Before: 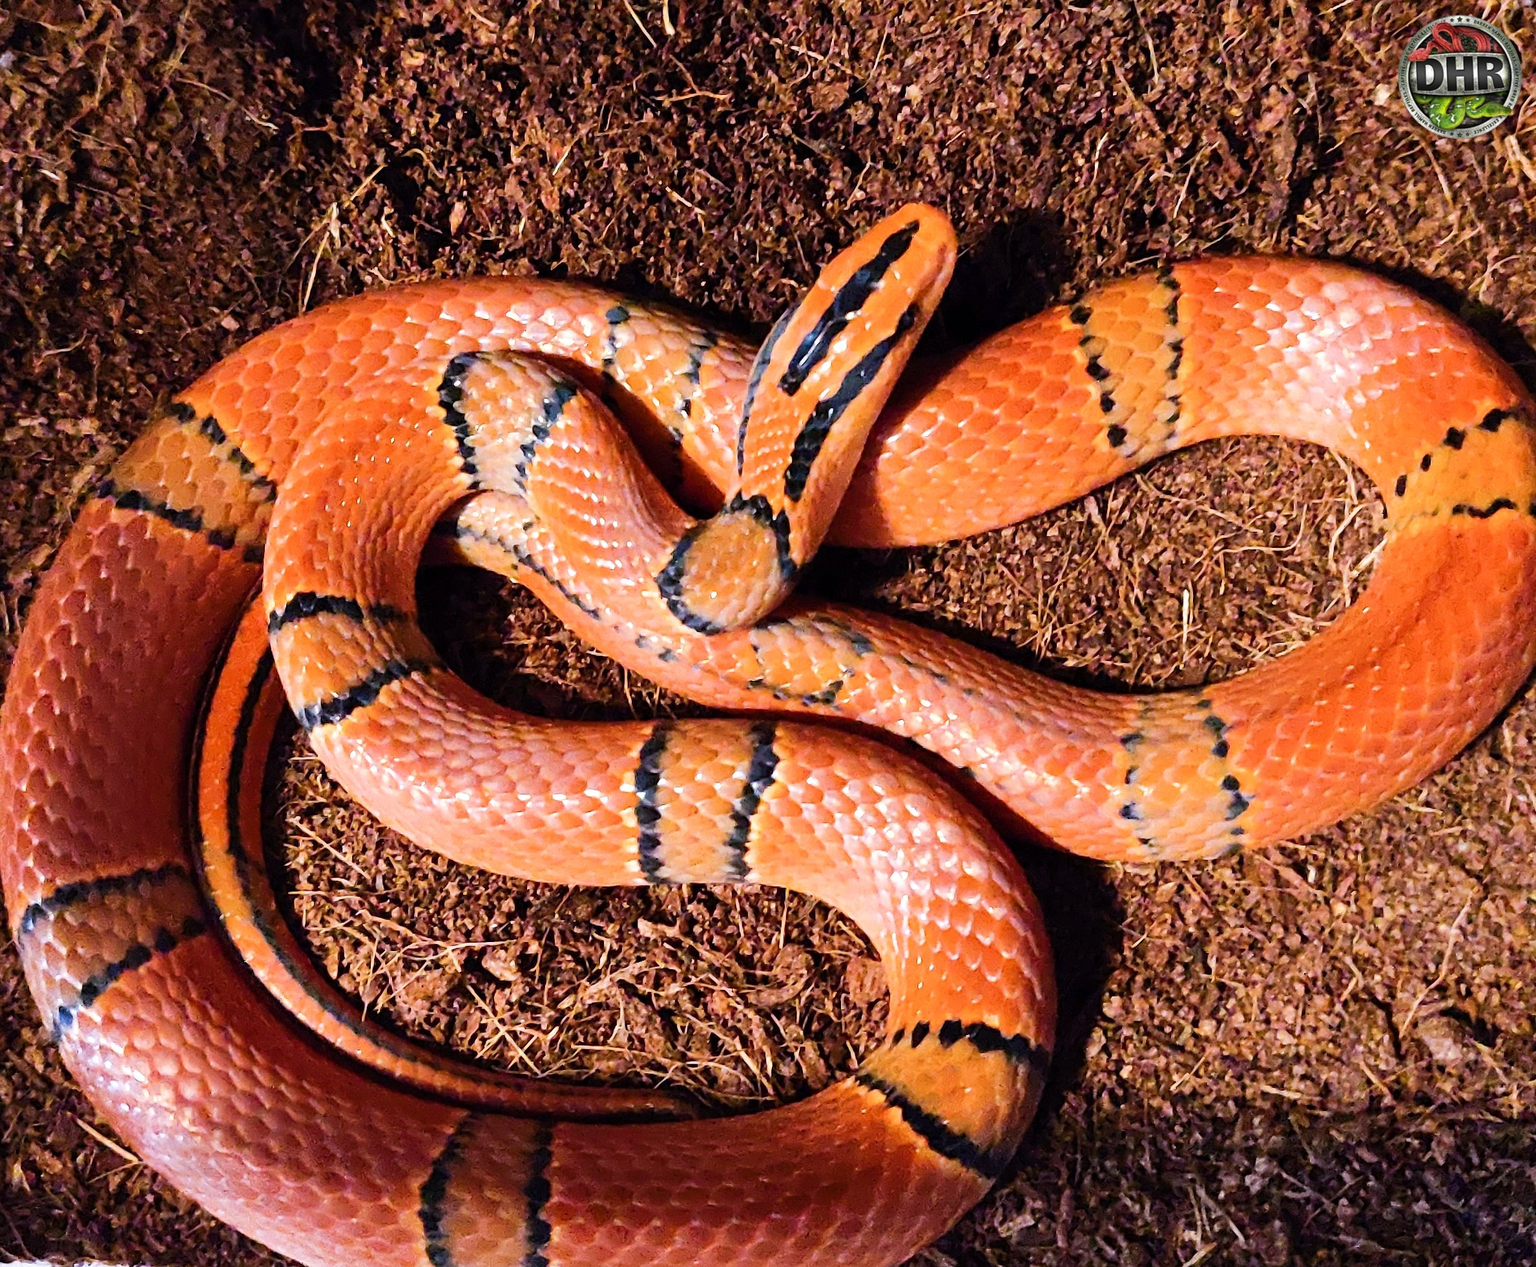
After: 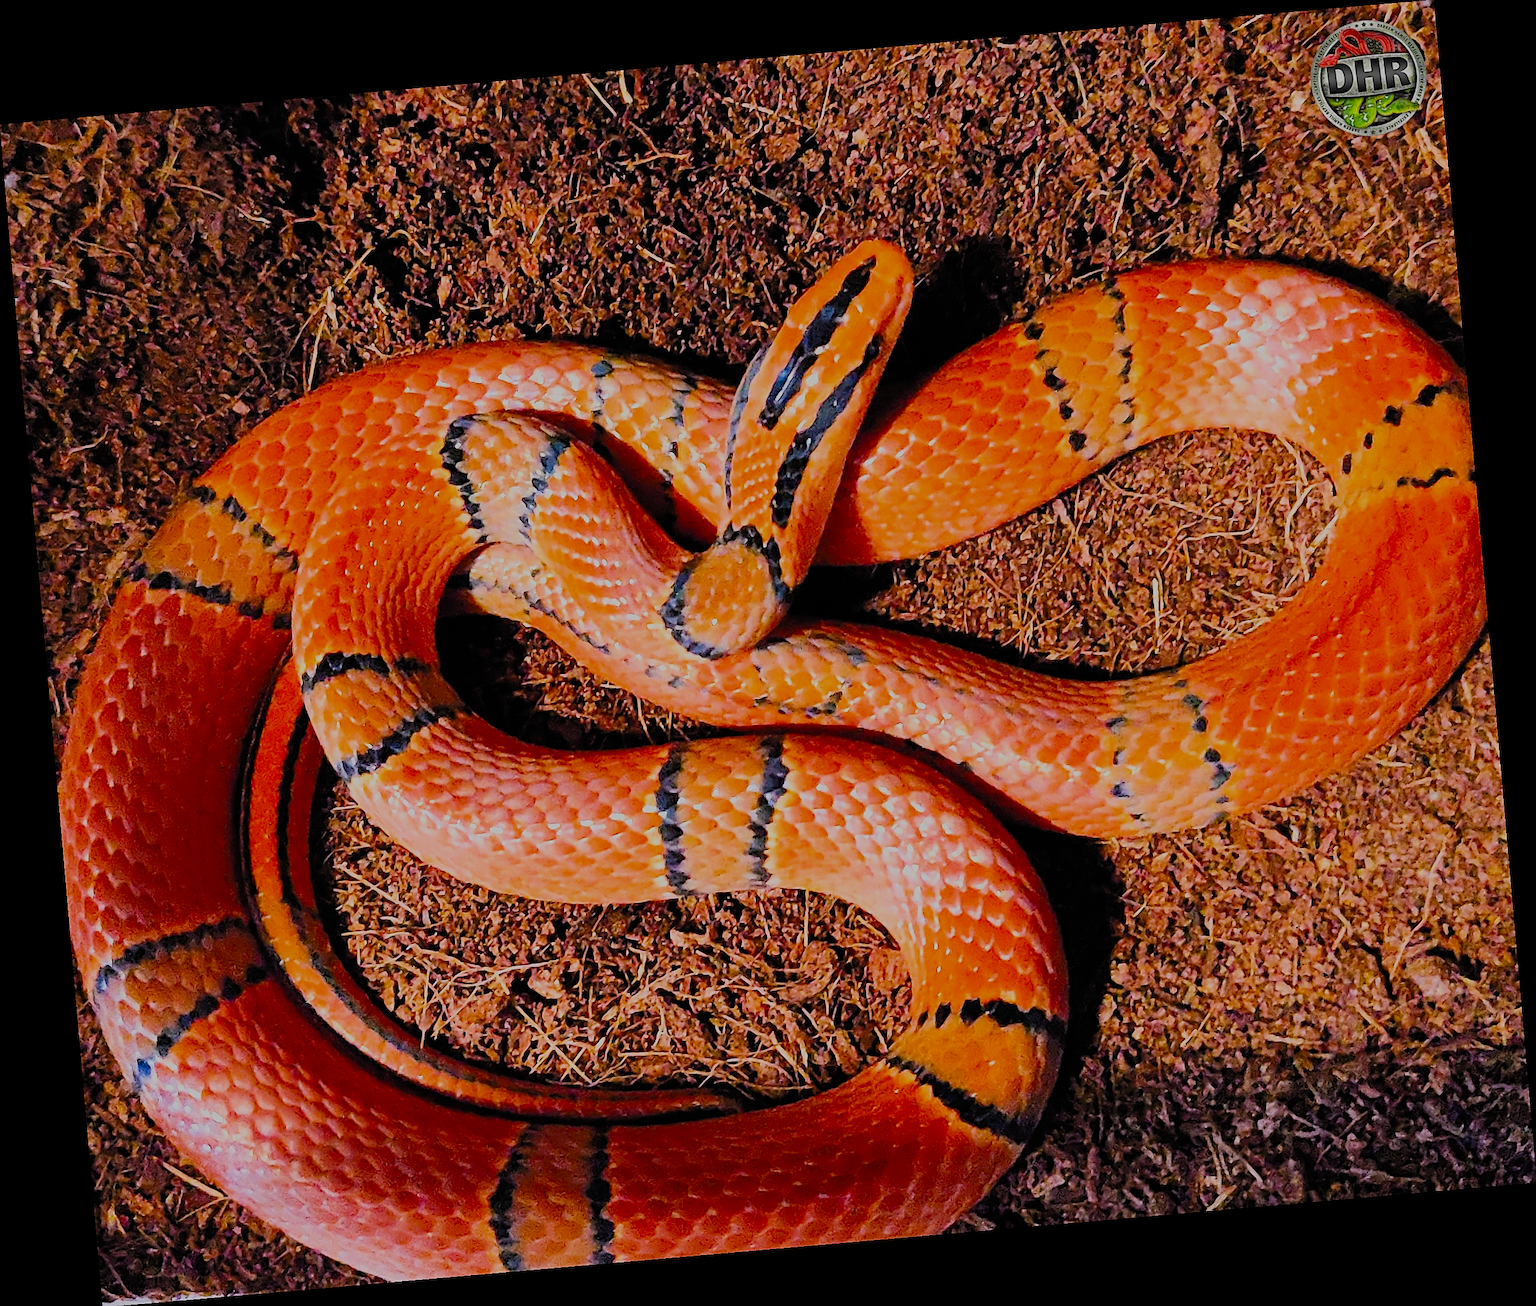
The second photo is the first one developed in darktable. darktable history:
rotate and perspective: rotation -4.98°, automatic cropping off
sharpen: radius 1.4, amount 1.25, threshold 0.7
filmic rgb: white relative exposure 8 EV, threshold 3 EV, hardness 2.44, latitude 10.07%, contrast 0.72, highlights saturation mix 10%, shadows ↔ highlights balance 1.38%, color science v4 (2020), enable highlight reconstruction true
